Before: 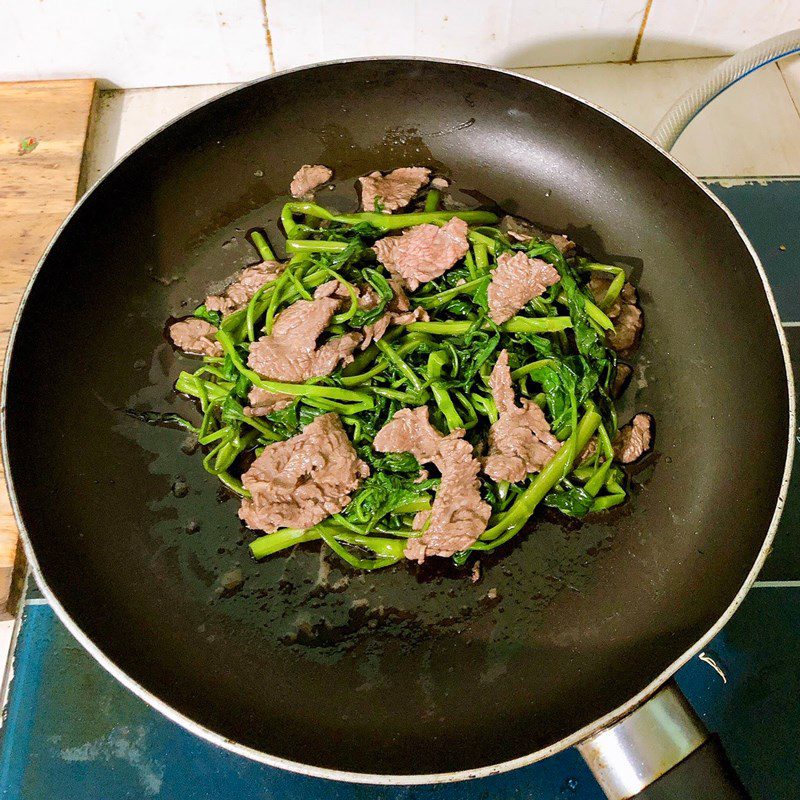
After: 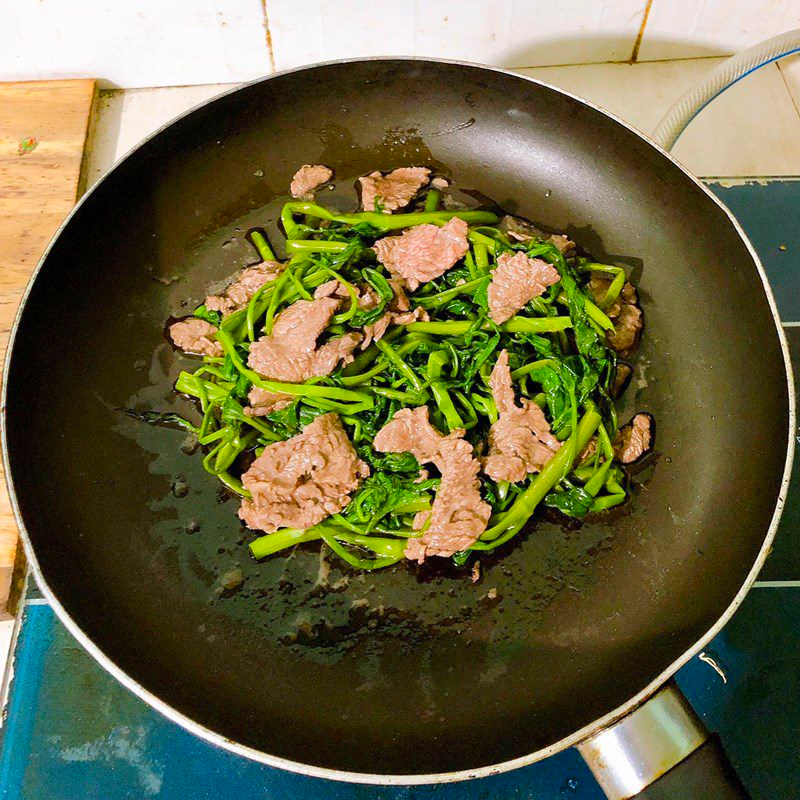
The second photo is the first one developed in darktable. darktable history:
color balance rgb: perceptual saturation grading › global saturation 19.931%, perceptual brilliance grading › mid-tones 9.341%, perceptual brilliance grading › shadows 14.8%
